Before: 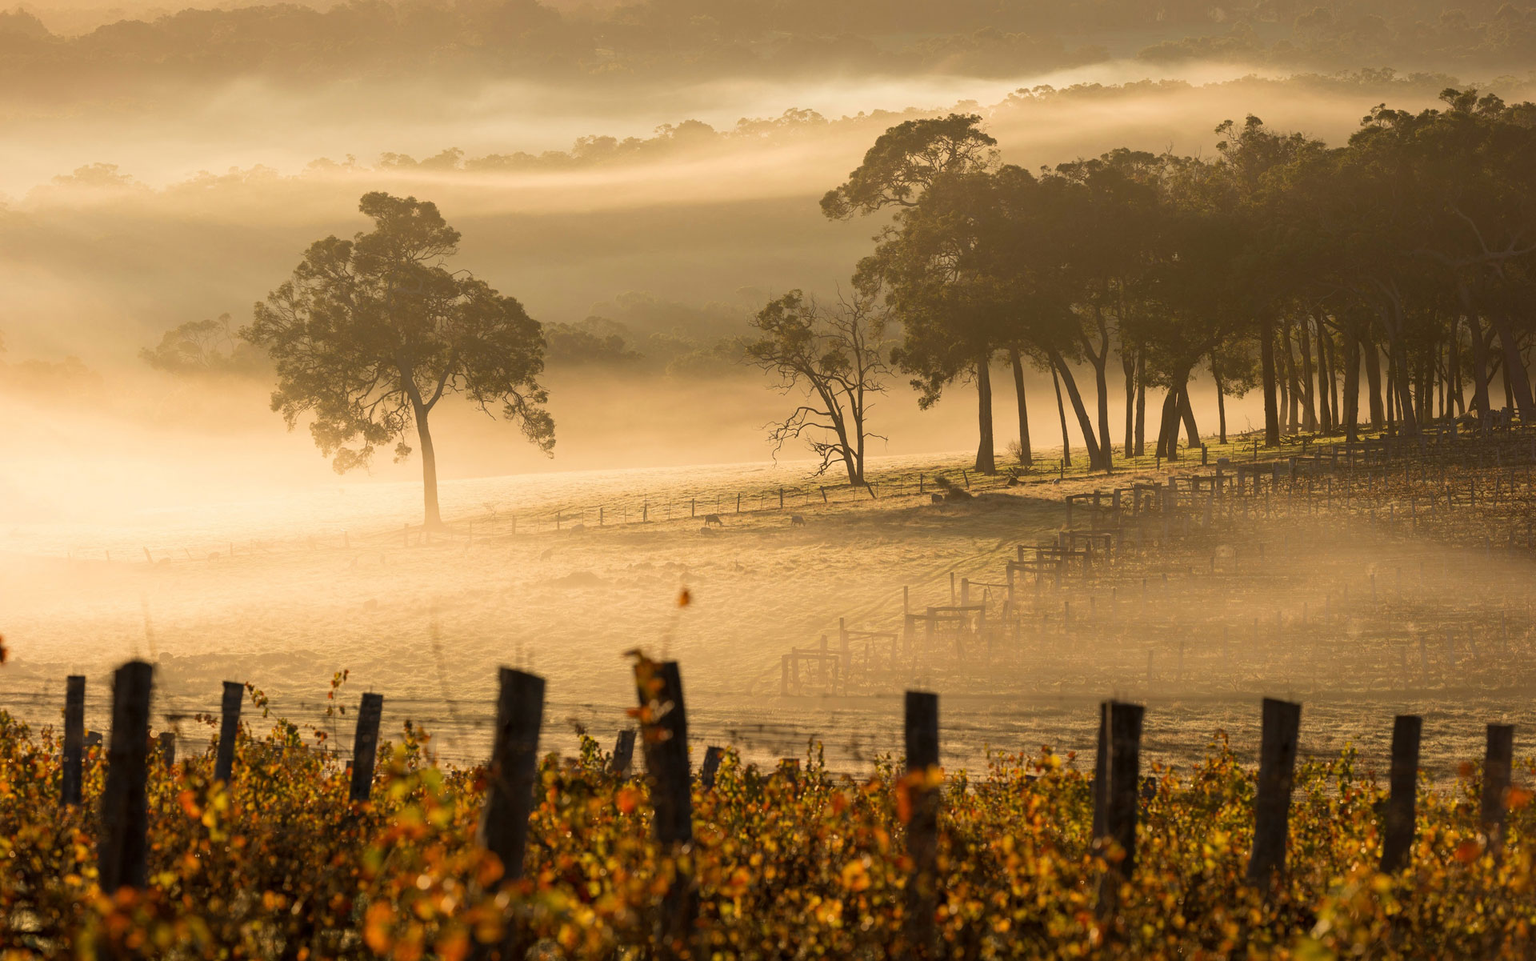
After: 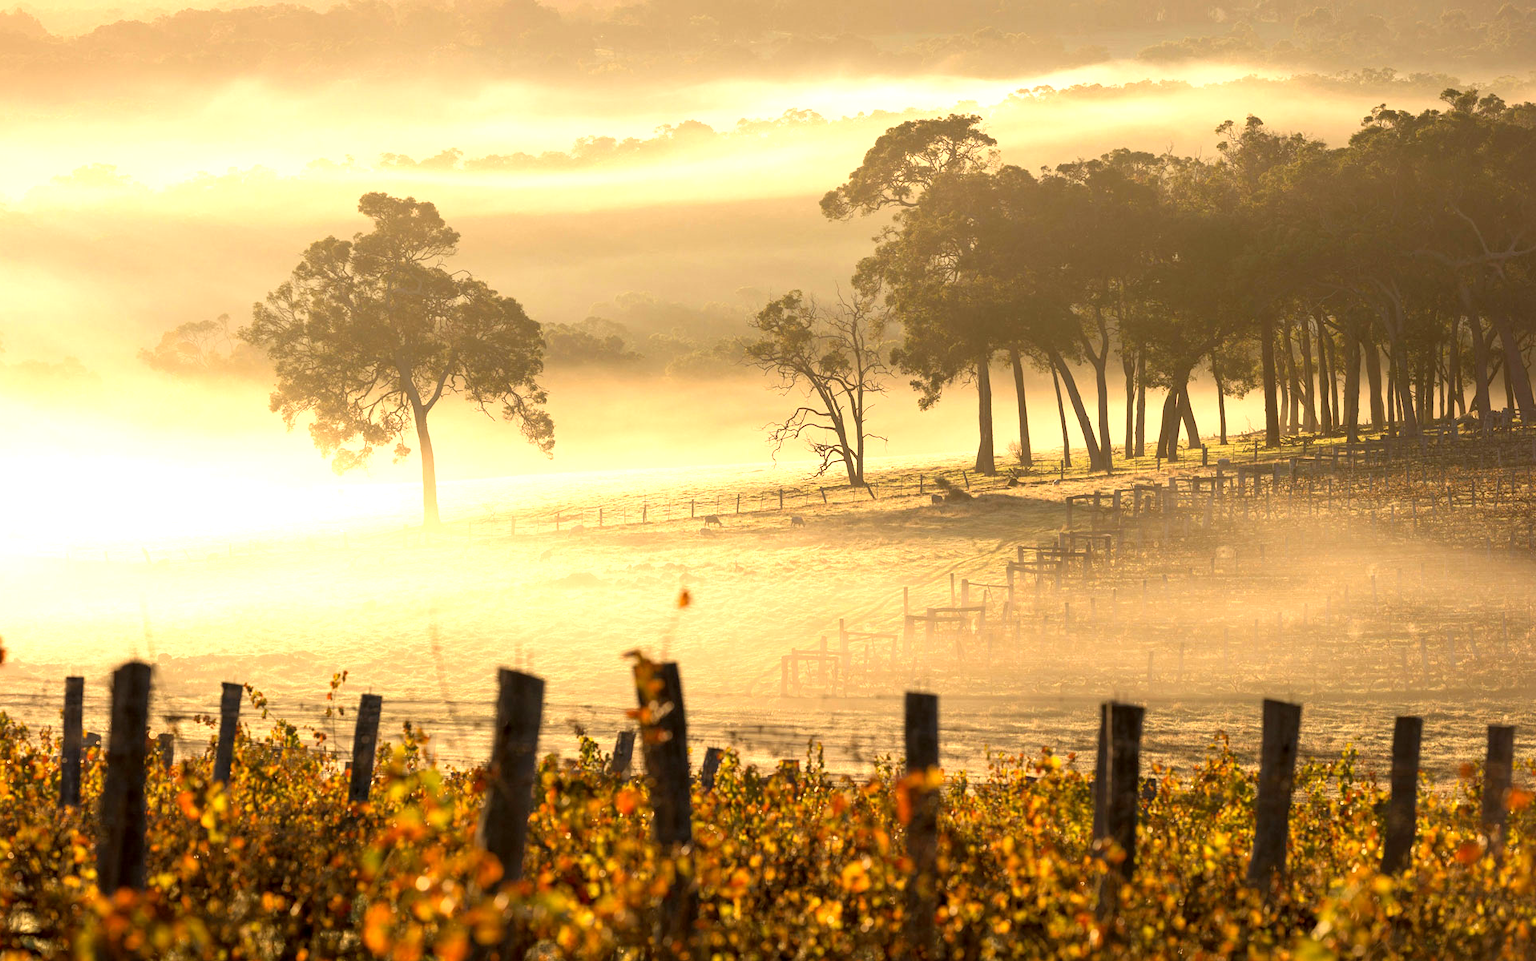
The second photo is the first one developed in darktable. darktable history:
exposure: black level correction 0.001, exposure 1 EV, compensate exposure bias true, compensate highlight preservation false
crop: left 0.146%
